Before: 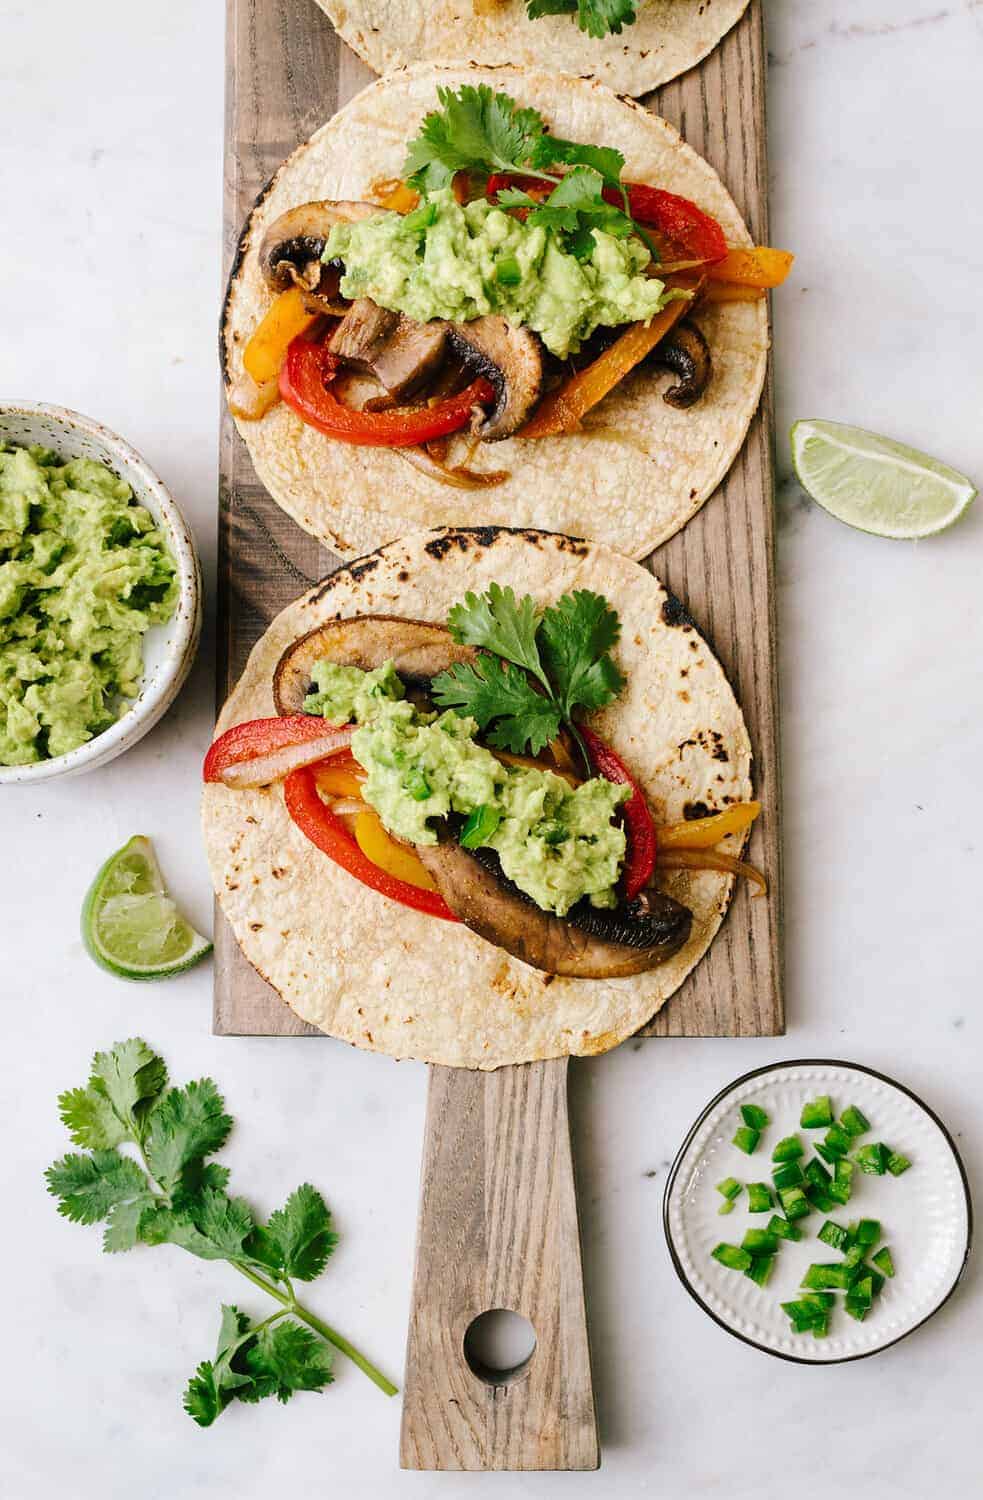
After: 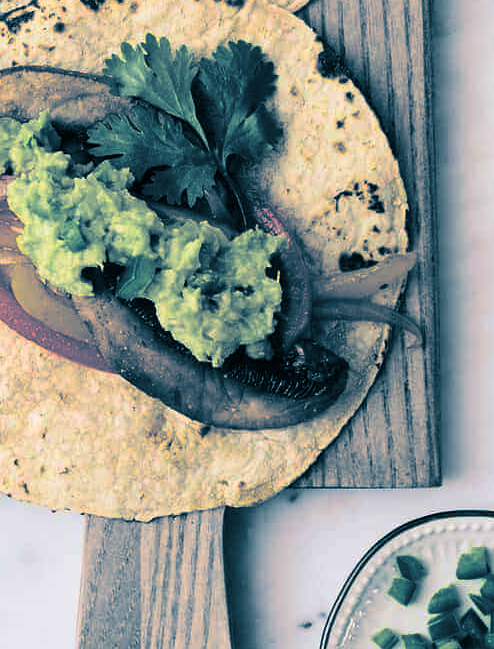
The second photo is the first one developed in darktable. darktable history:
crop: left 35.03%, top 36.625%, right 14.663%, bottom 20.057%
split-toning: shadows › hue 212.4°, balance -70
color balance rgb: linear chroma grading › global chroma 15%, perceptual saturation grading › global saturation 30%
